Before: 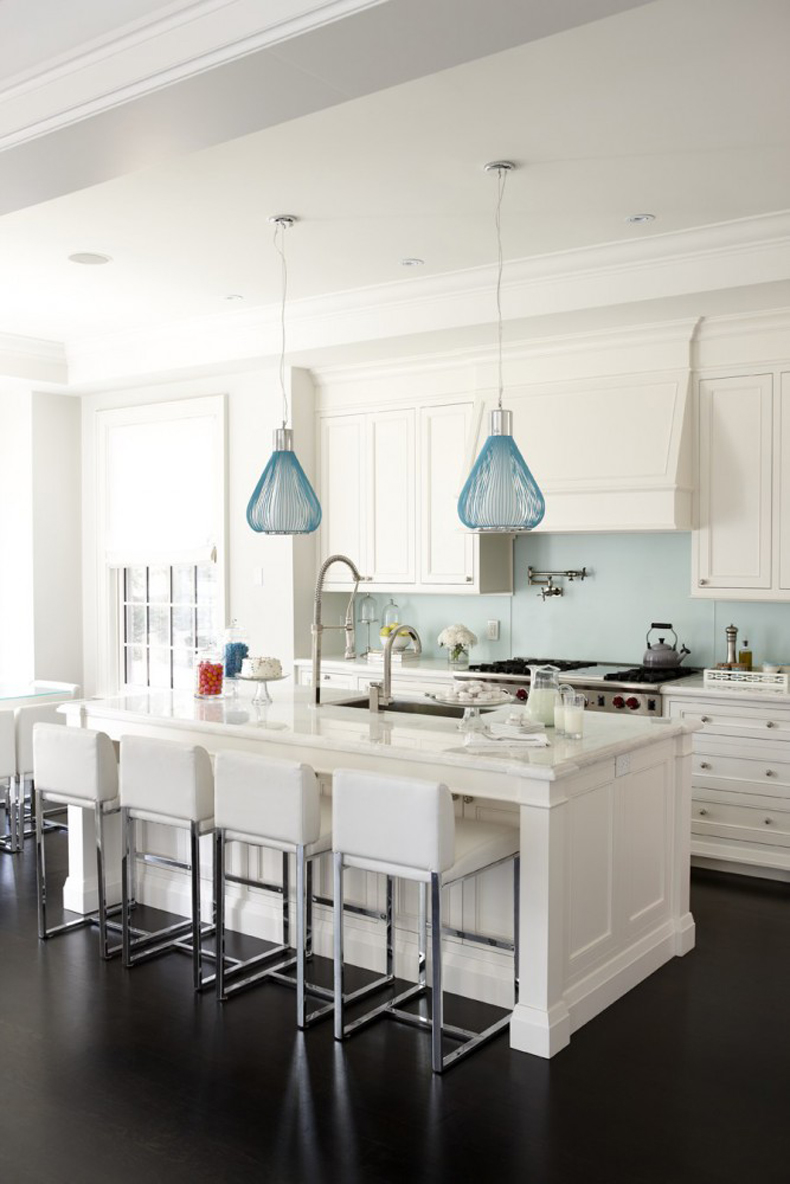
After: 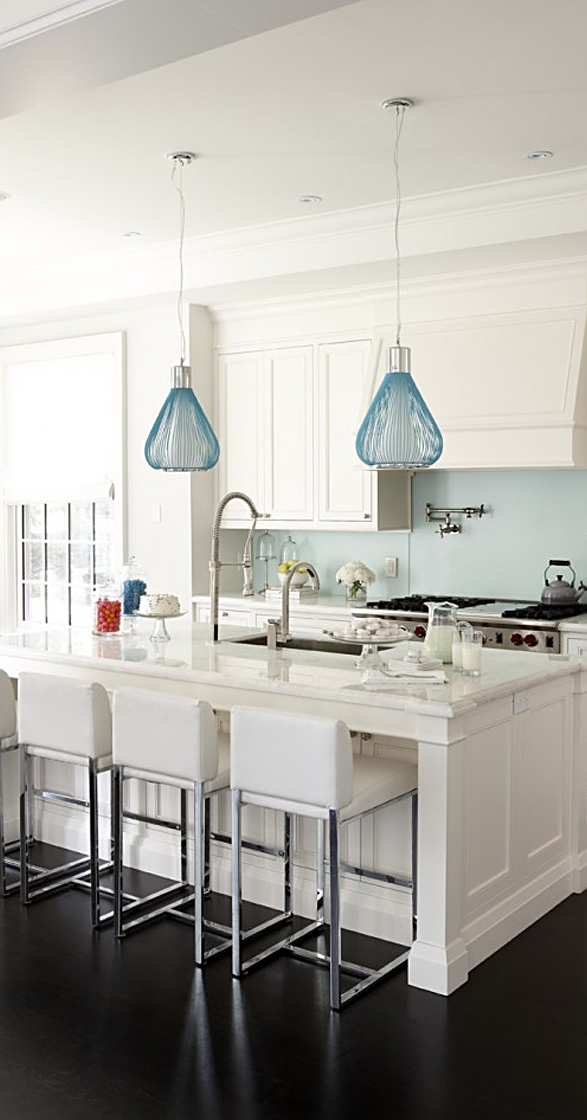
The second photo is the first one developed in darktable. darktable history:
sharpen: amount 0.497
crop and rotate: left 13.006%, top 5.34%, right 12.626%
